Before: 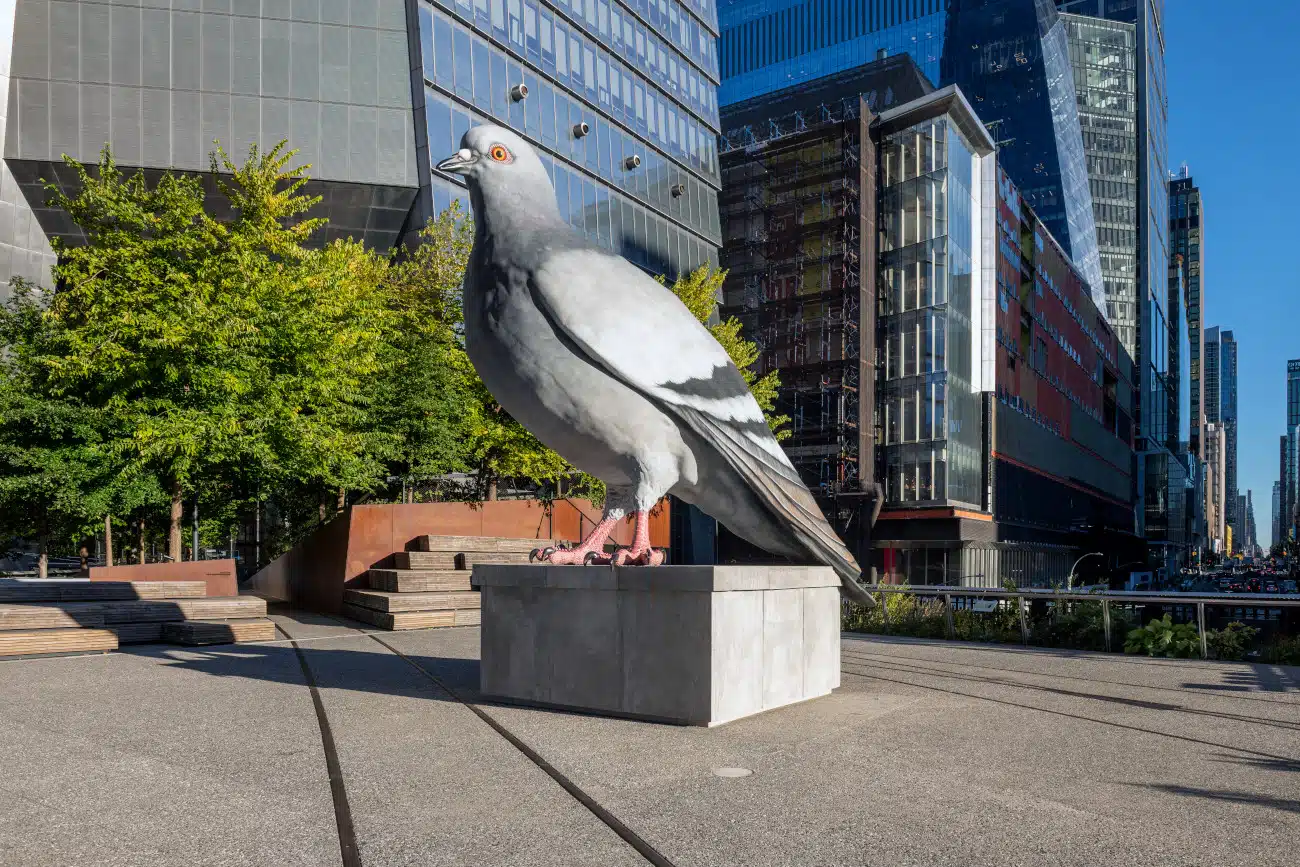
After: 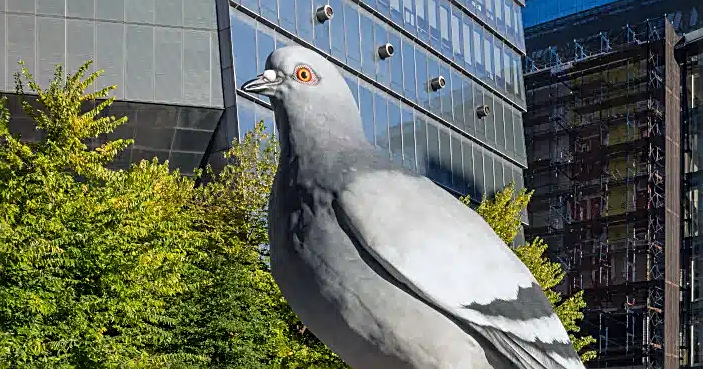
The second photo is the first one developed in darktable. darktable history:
sharpen: on, module defaults
crop: left 15.026%, top 9.126%, right 30.821%, bottom 48.251%
